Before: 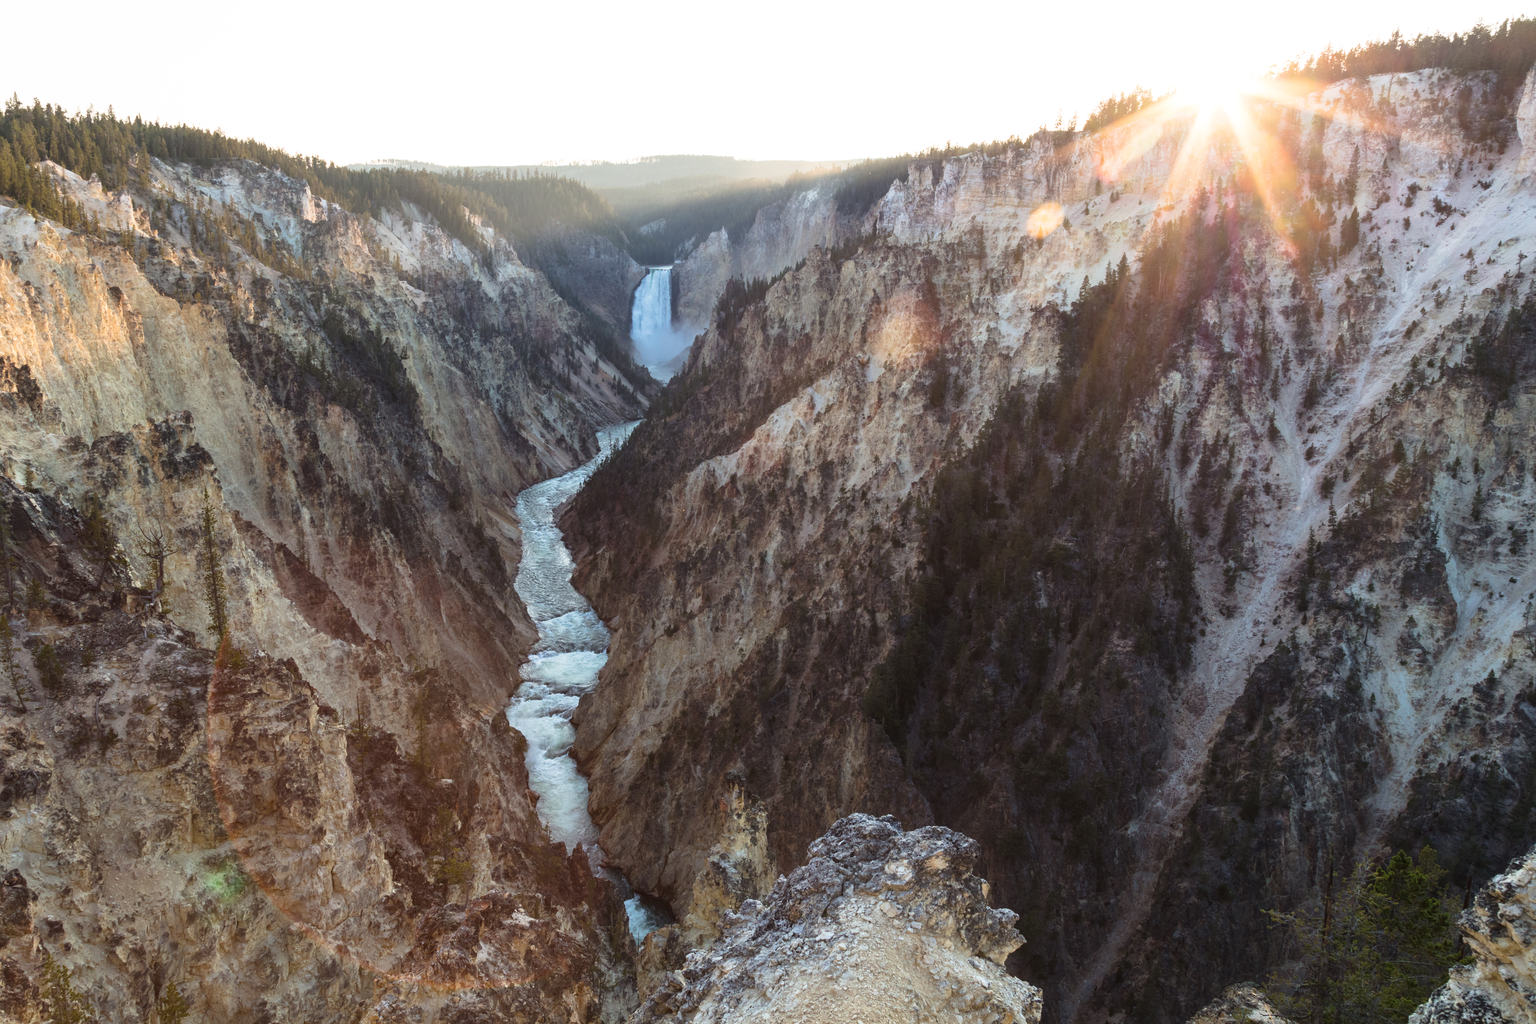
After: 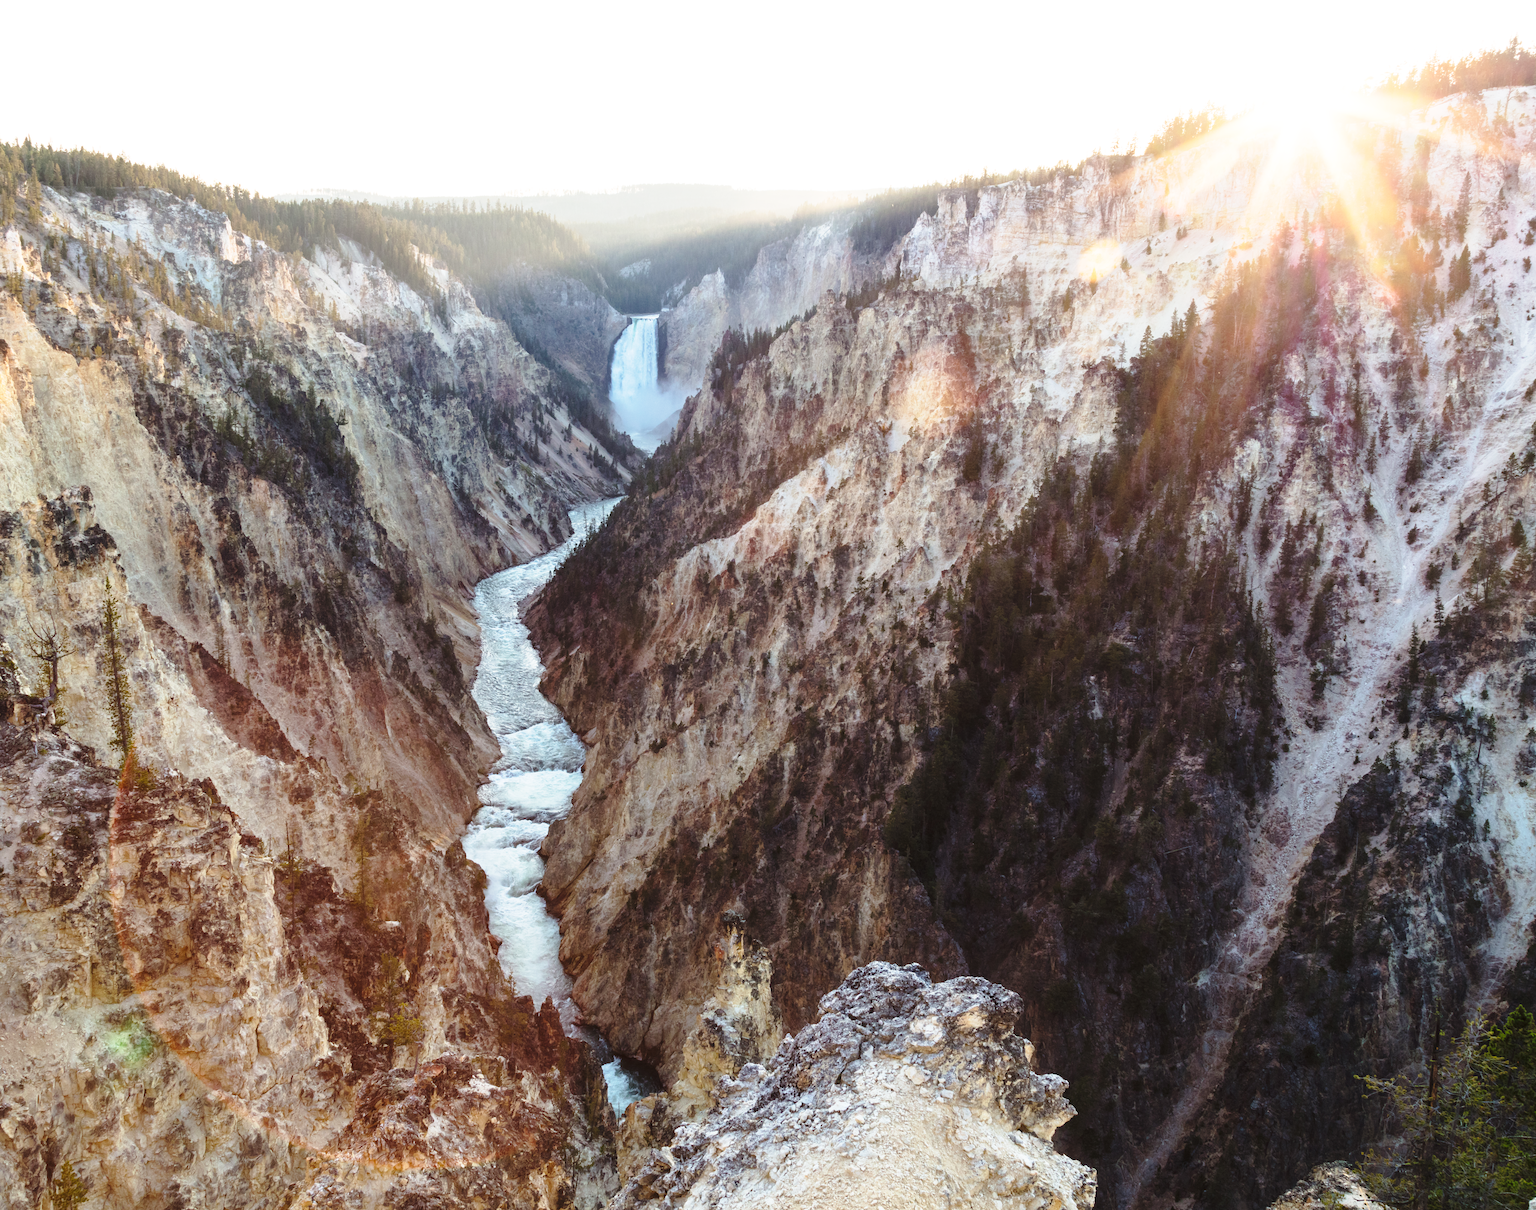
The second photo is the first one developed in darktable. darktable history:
exposure: compensate exposure bias true, compensate highlight preservation false
crop: left 7.512%, right 7.865%
base curve: curves: ch0 [(0, 0) (0.028, 0.03) (0.121, 0.232) (0.46, 0.748) (0.859, 0.968) (1, 1)], preserve colors none
